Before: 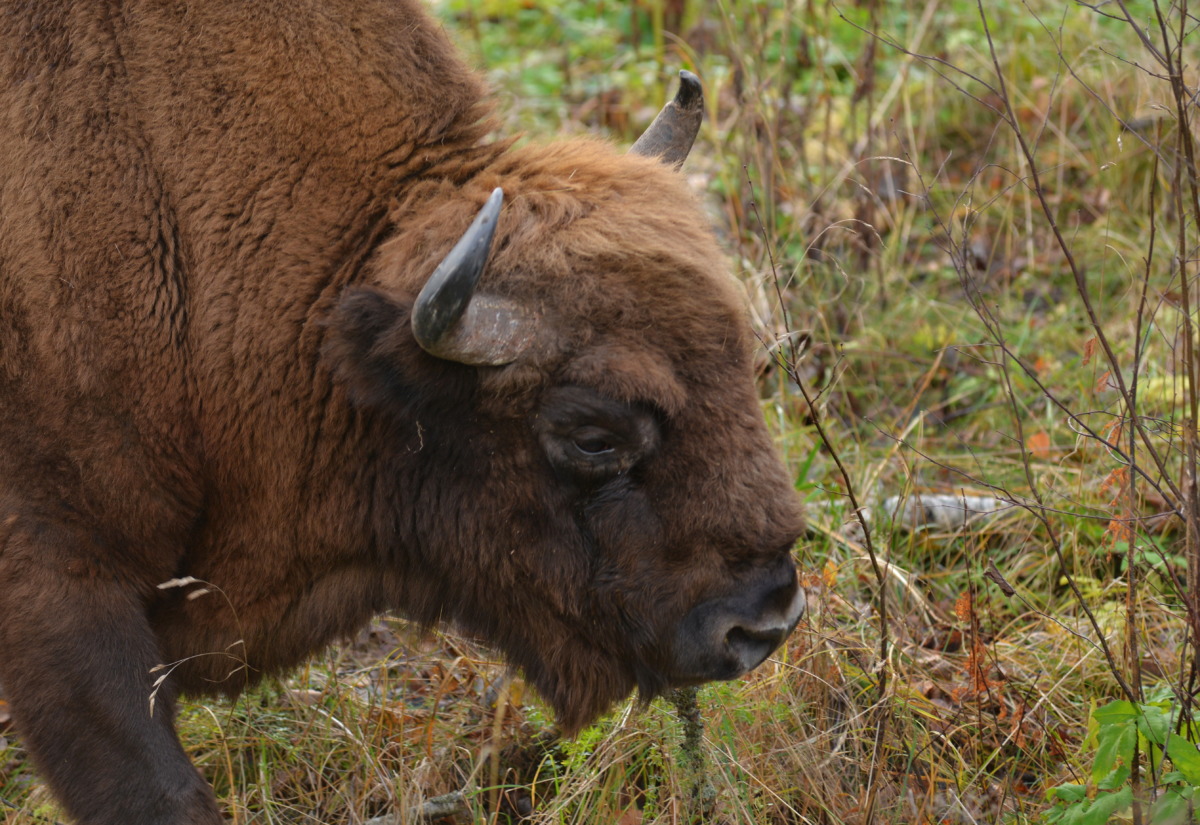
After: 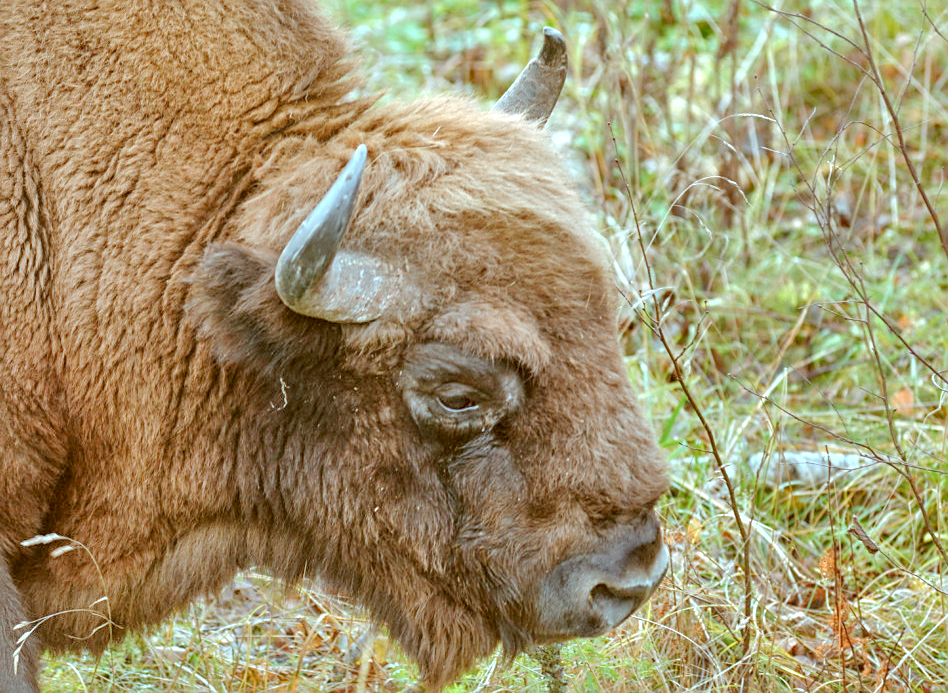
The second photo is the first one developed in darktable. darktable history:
shadows and highlights: shadows 9.55, white point adjustment 0.943, highlights -40.42
base curve: curves: ch0 [(0, 0) (0.158, 0.273) (0.879, 0.895) (1, 1)], preserve colors none
local contrast: detail 130%
sharpen: on, module defaults
crop: left 11.356%, top 5.239%, right 9.563%, bottom 10.733%
exposure: exposure 0.609 EV, compensate exposure bias true, compensate highlight preservation false
tone equalizer: -7 EV 0.153 EV, -6 EV 0.585 EV, -5 EV 1.17 EV, -4 EV 1.36 EV, -3 EV 1.15 EV, -2 EV 0.6 EV, -1 EV 0.163 EV
color correction: highlights a* -14.41, highlights b* -16.98, shadows a* 10.38, shadows b* 29.64
